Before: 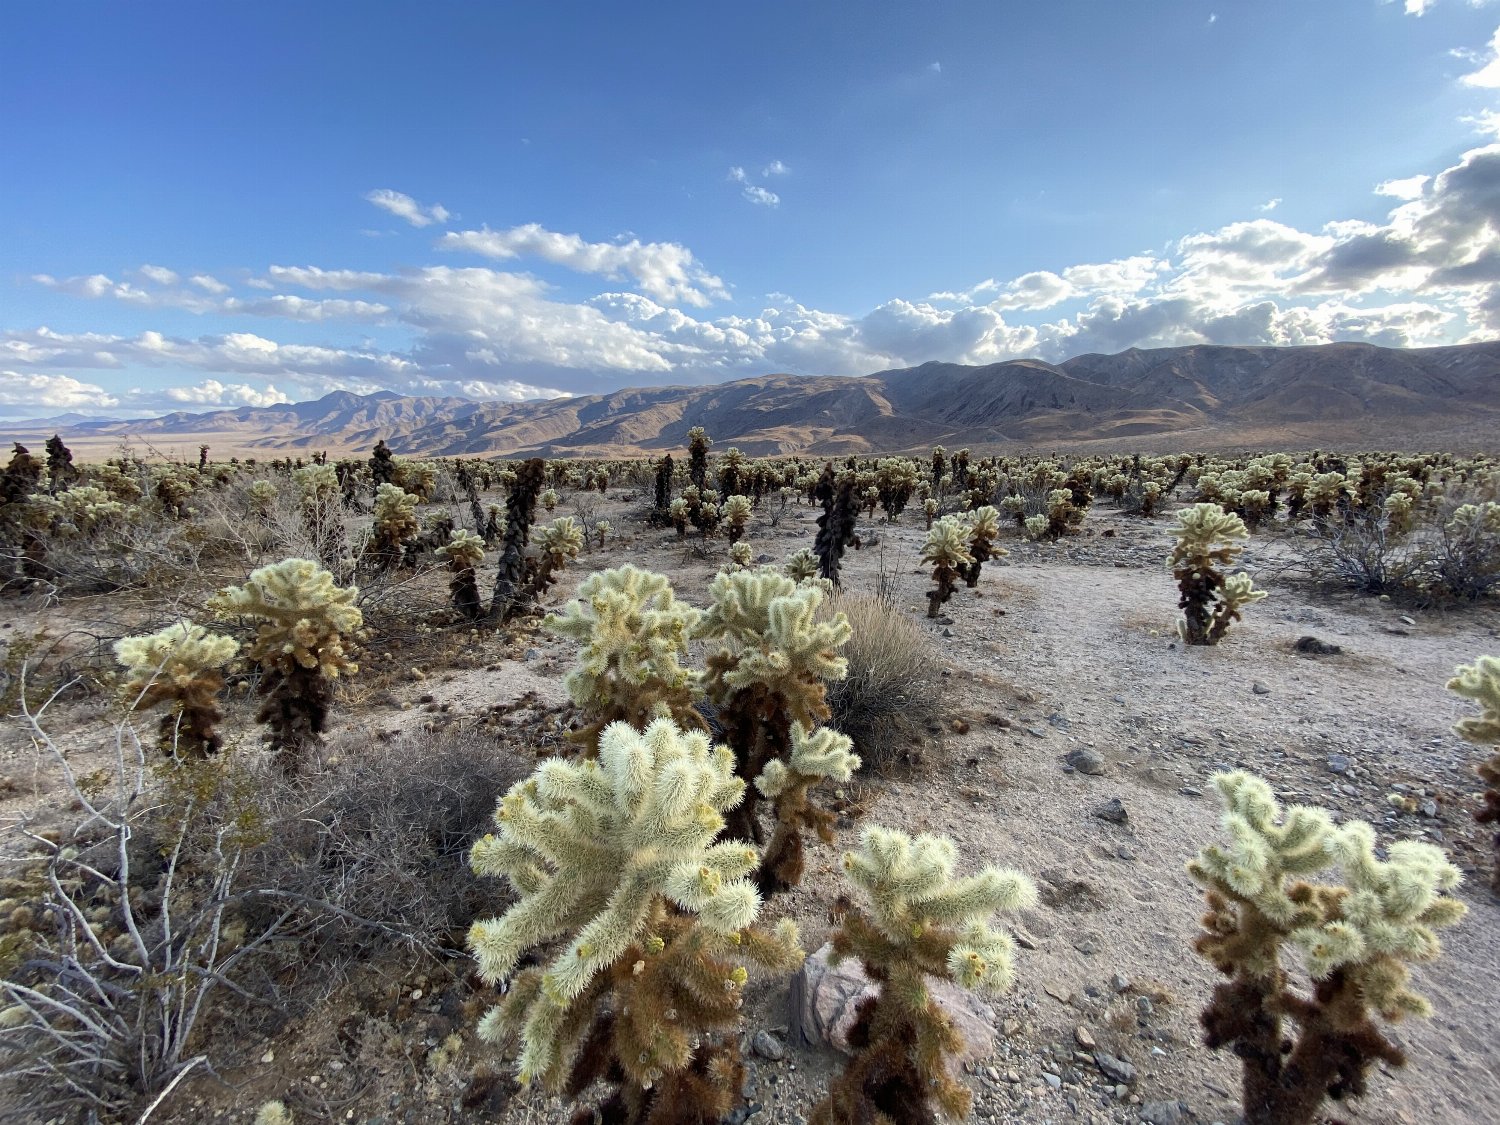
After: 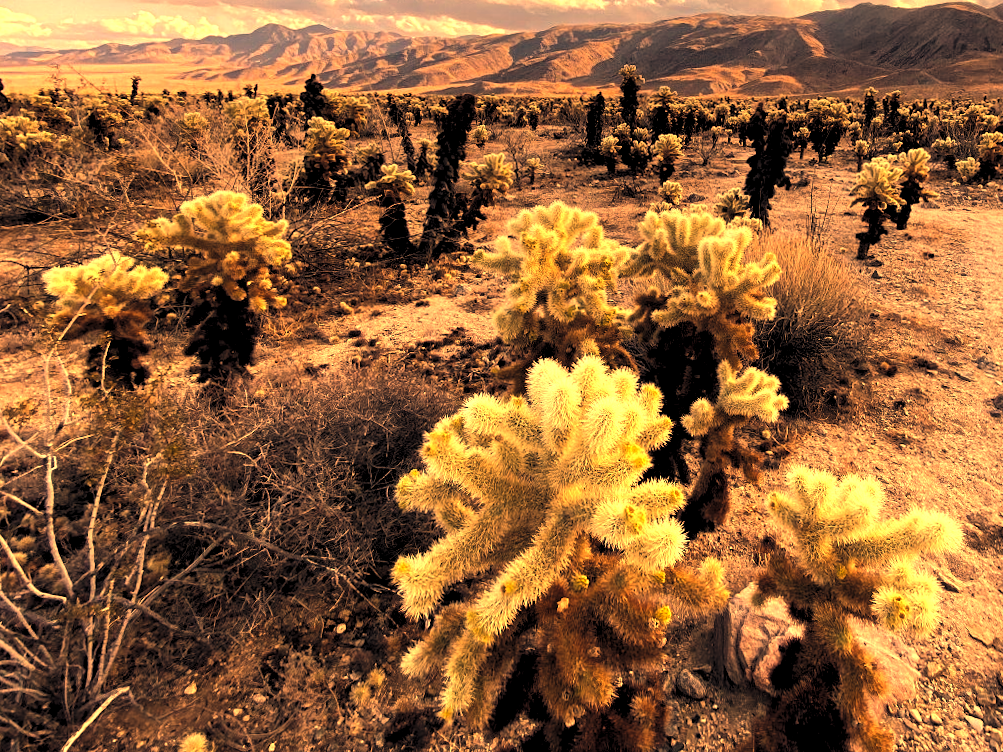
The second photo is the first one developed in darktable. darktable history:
white balance: red 1.467, blue 0.684
levels: levels [0.129, 0.519, 0.867]
crop and rotate: angle -0.82°, left 3.85%, top 31.828%, right 27.992%
color balance rgb: shadows lift › hue 87.51°, highlights gain › chroma 1.35%, highlights gain › hue 55.1°, global offset › chroma 0.13%, global offset › hue 253.66°, perceptual saturation grading › global saturation 16.38%
